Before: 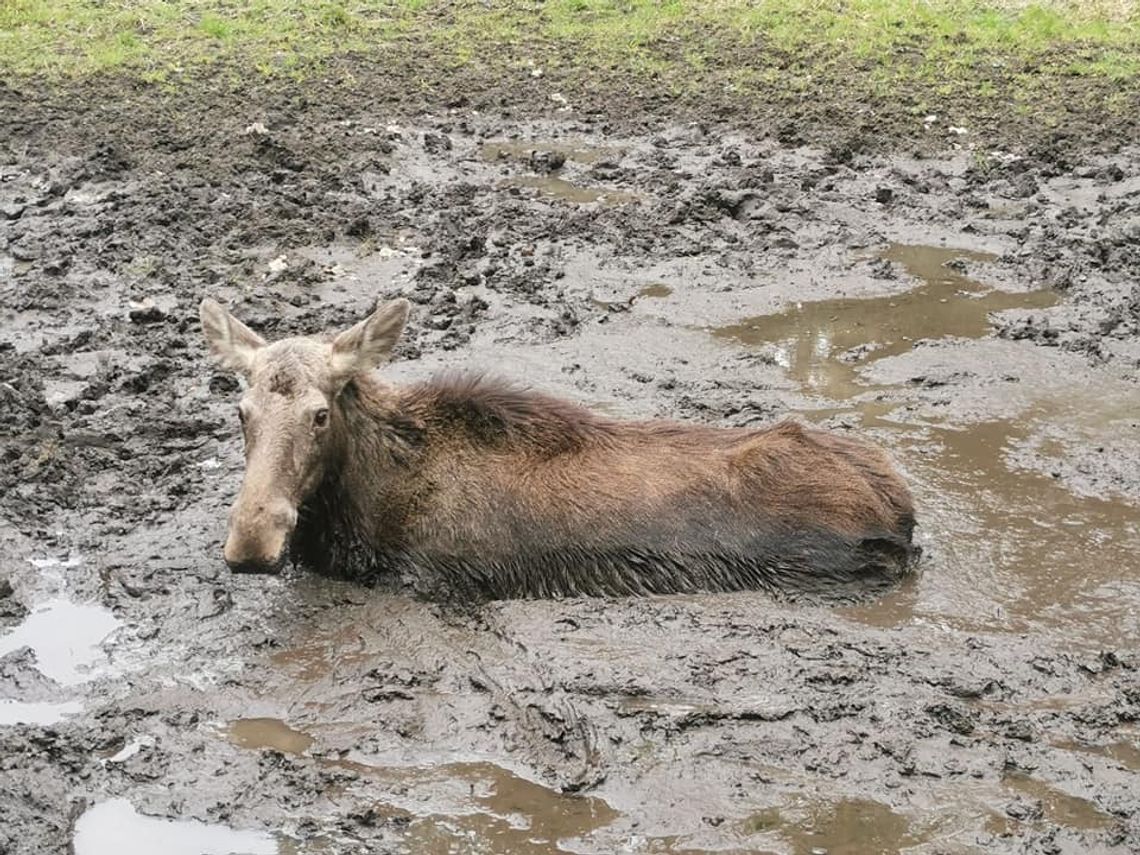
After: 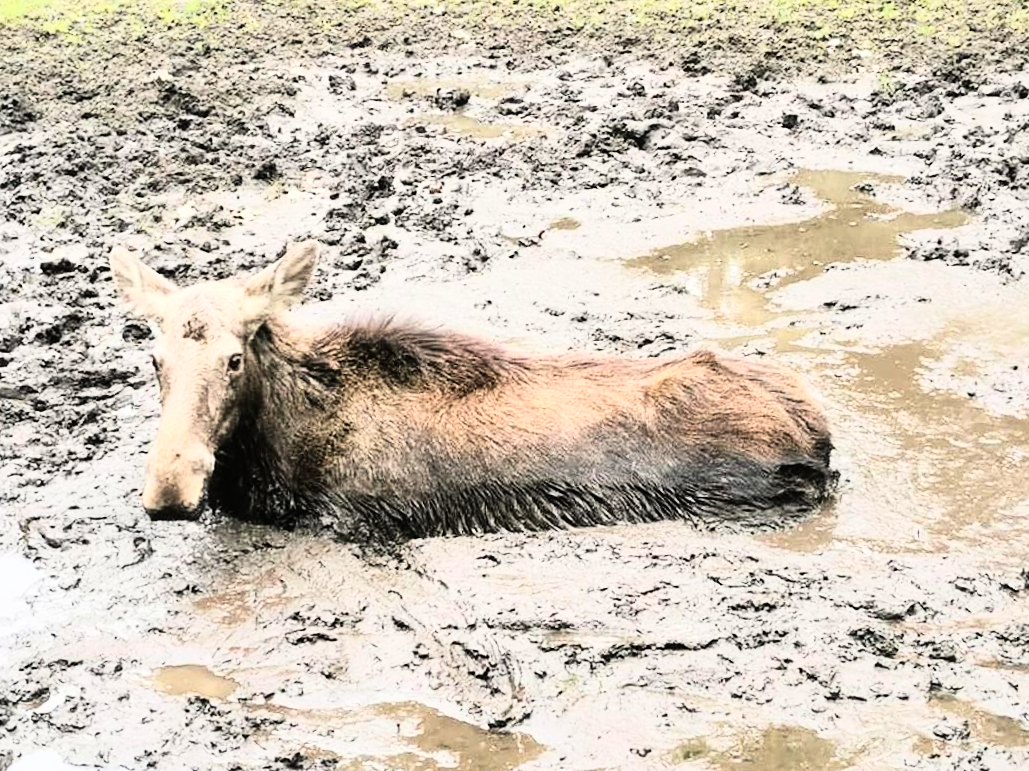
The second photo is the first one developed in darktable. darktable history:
crop and rotate: angle 1.96°, left 5.673%, top 5.673%
rgb curve: curves: ch0 [(0, 0) (0.21, 0.15) (0.24, 0.21) (0.5, 0.75) (0.75, 0.96) (0.89, 0.99) (1, 1)]; ch1 [(0, 0.02) (0.21, 0.13) (0.25, 0.2) (0.5, 0.67) (0.75, 0.9) (0.89, 0.97) (1, 1)]; ch2 [(0, 0.02) (0.21, 0.13) (0.25, 0.2) (0.5, 0.67) (0.75, 0.9) (0.89, 0.97) (1, 1)], compensate middle gray true
